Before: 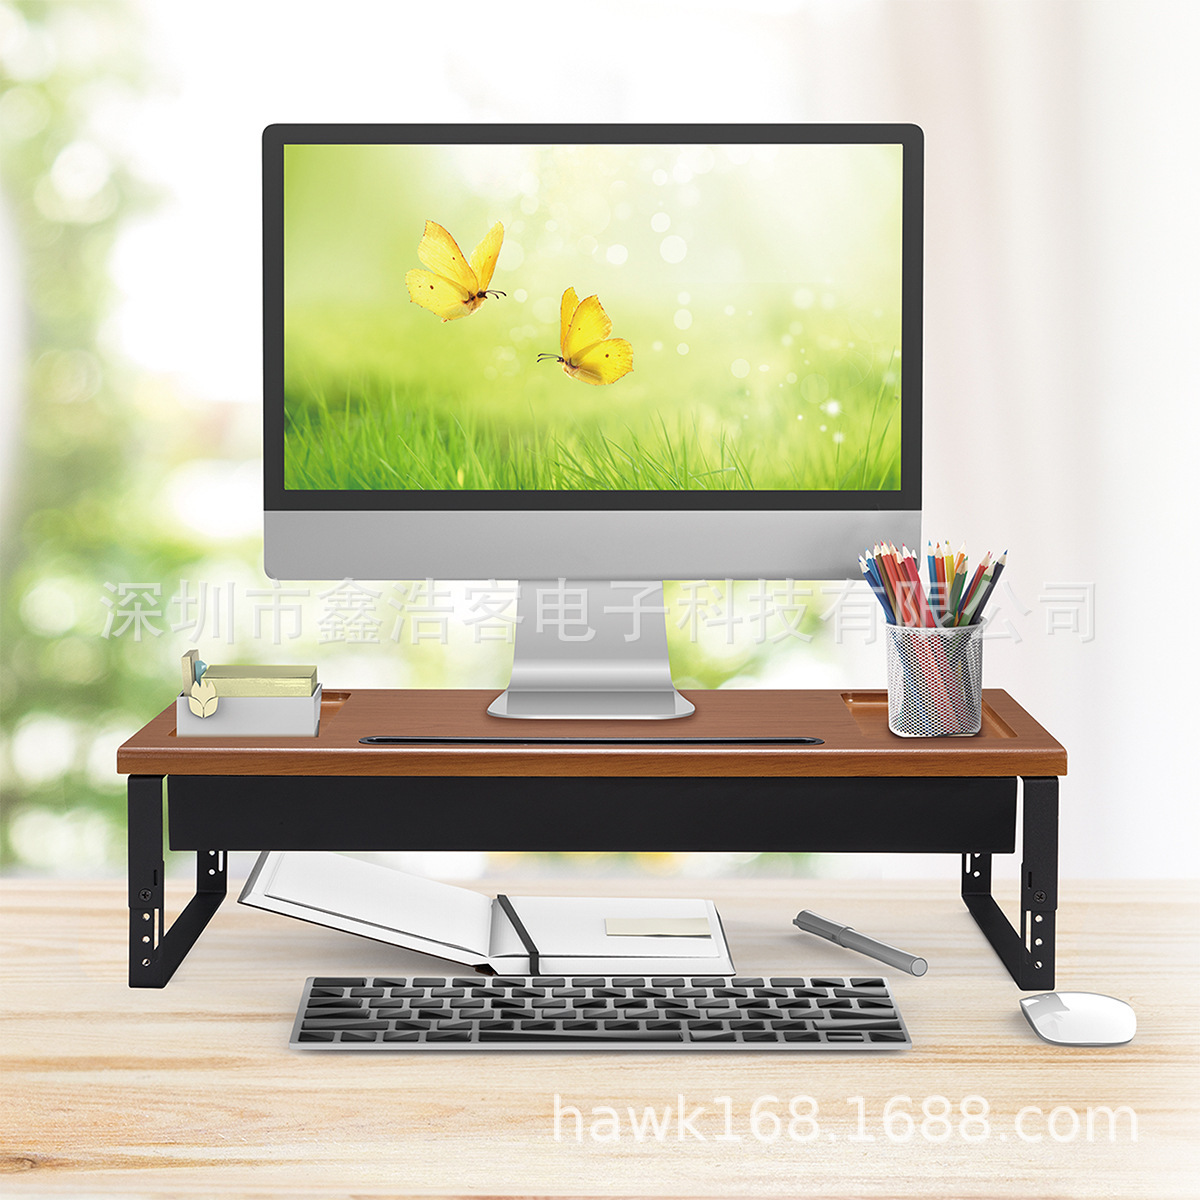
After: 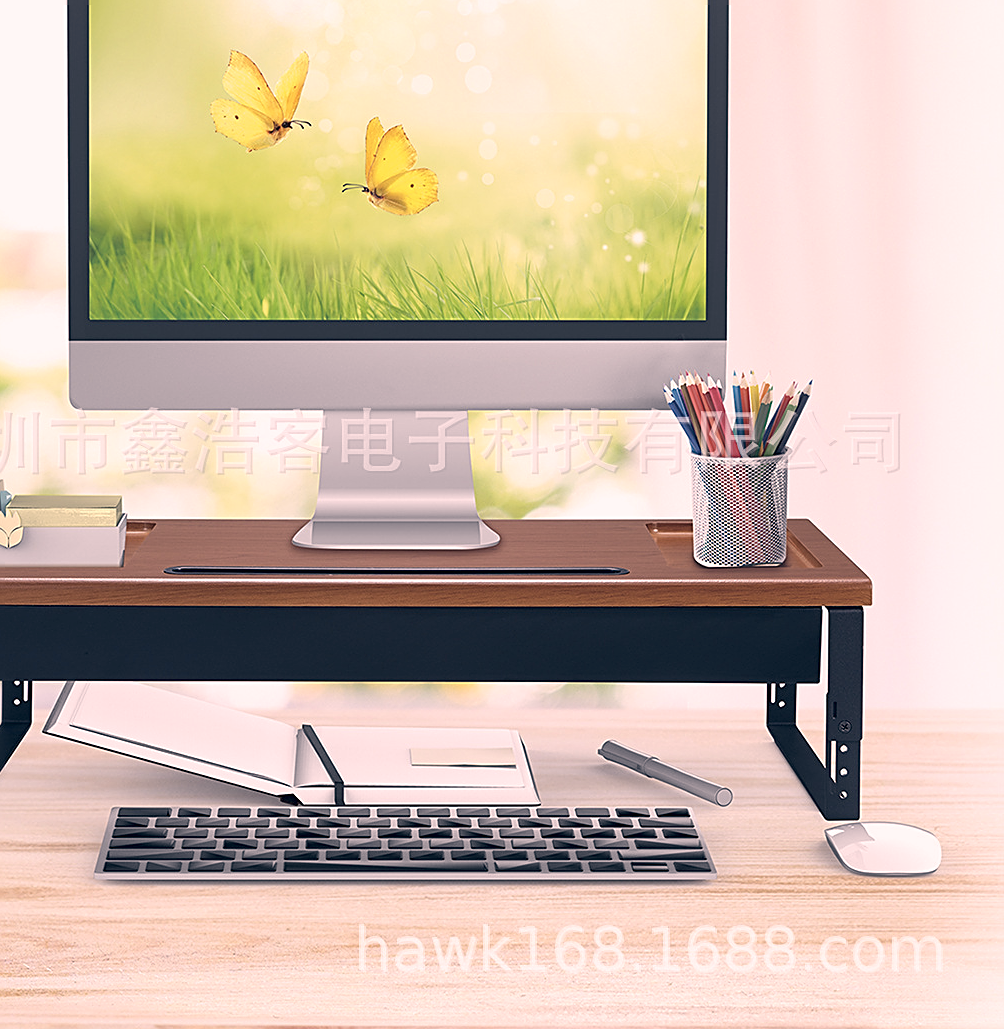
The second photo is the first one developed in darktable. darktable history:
color correction: highlights a* 14.46, highlights b* 5.85, shadows a* -5.53, shadows b* -15.24, saturation 0.85
sharpen: on, module defaults
crop: left 16.315%, top 14.246%
